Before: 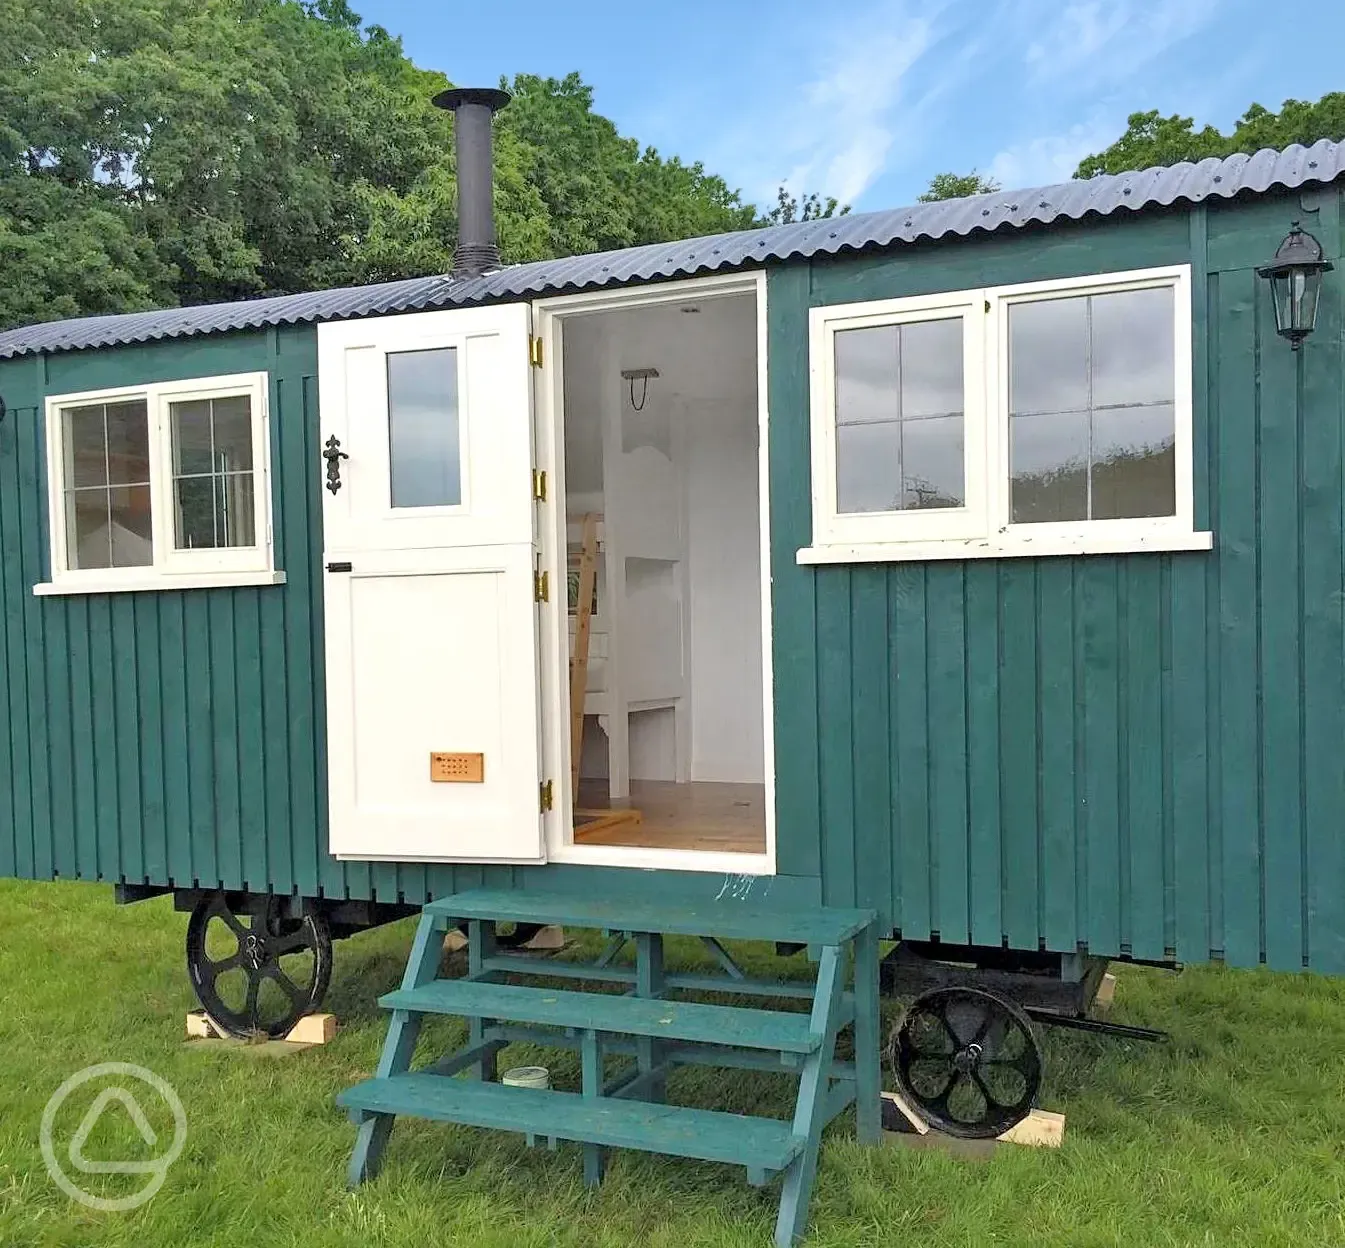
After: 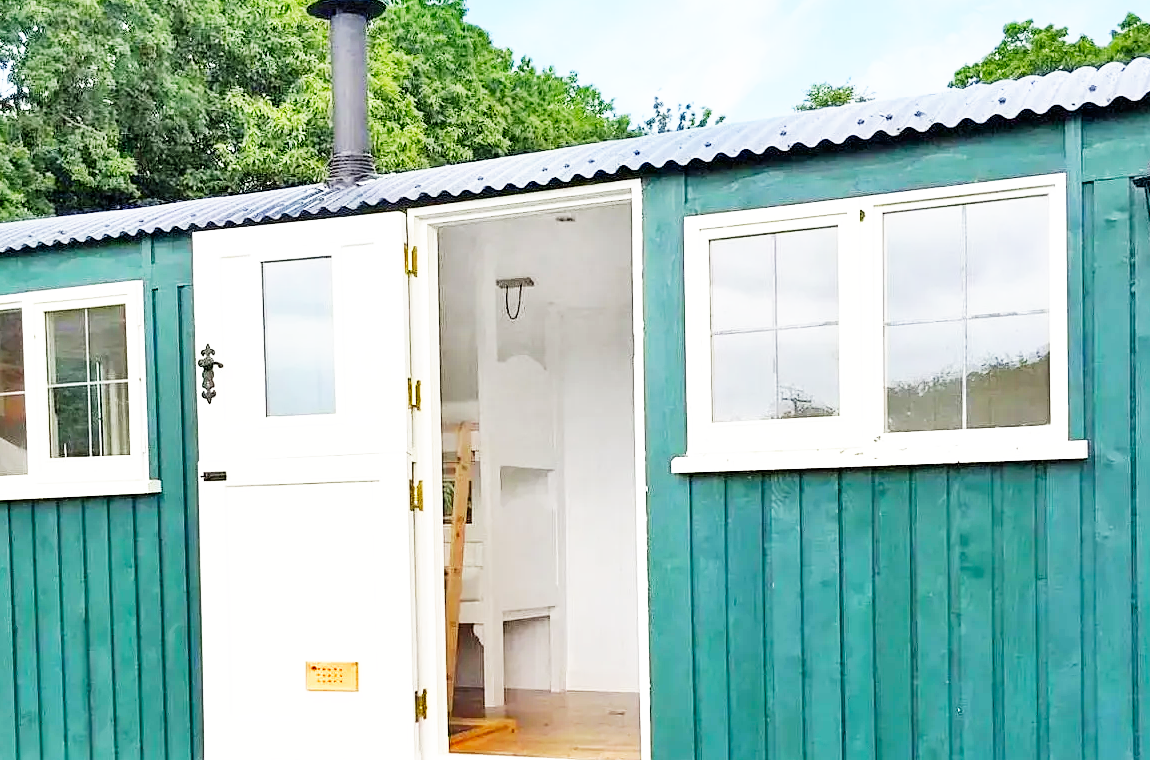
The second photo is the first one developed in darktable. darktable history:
crop and rotate: left 9.367%, top 7.301%, right 5.066%, bottom 31.749%
base curve: curves: ch0 [(0, 0) (0.007, 0.004) (0.027, 0.03) (0.046, 0.07) (0.207, 0.54) (0.442, 0.872) (0.673, 0.972) (1, 1)], preserve colors none
tone equalizer: on, module defaults
exposure: black level correction 0.005, exposure 0.004 EV, compensate highlight preservation false
